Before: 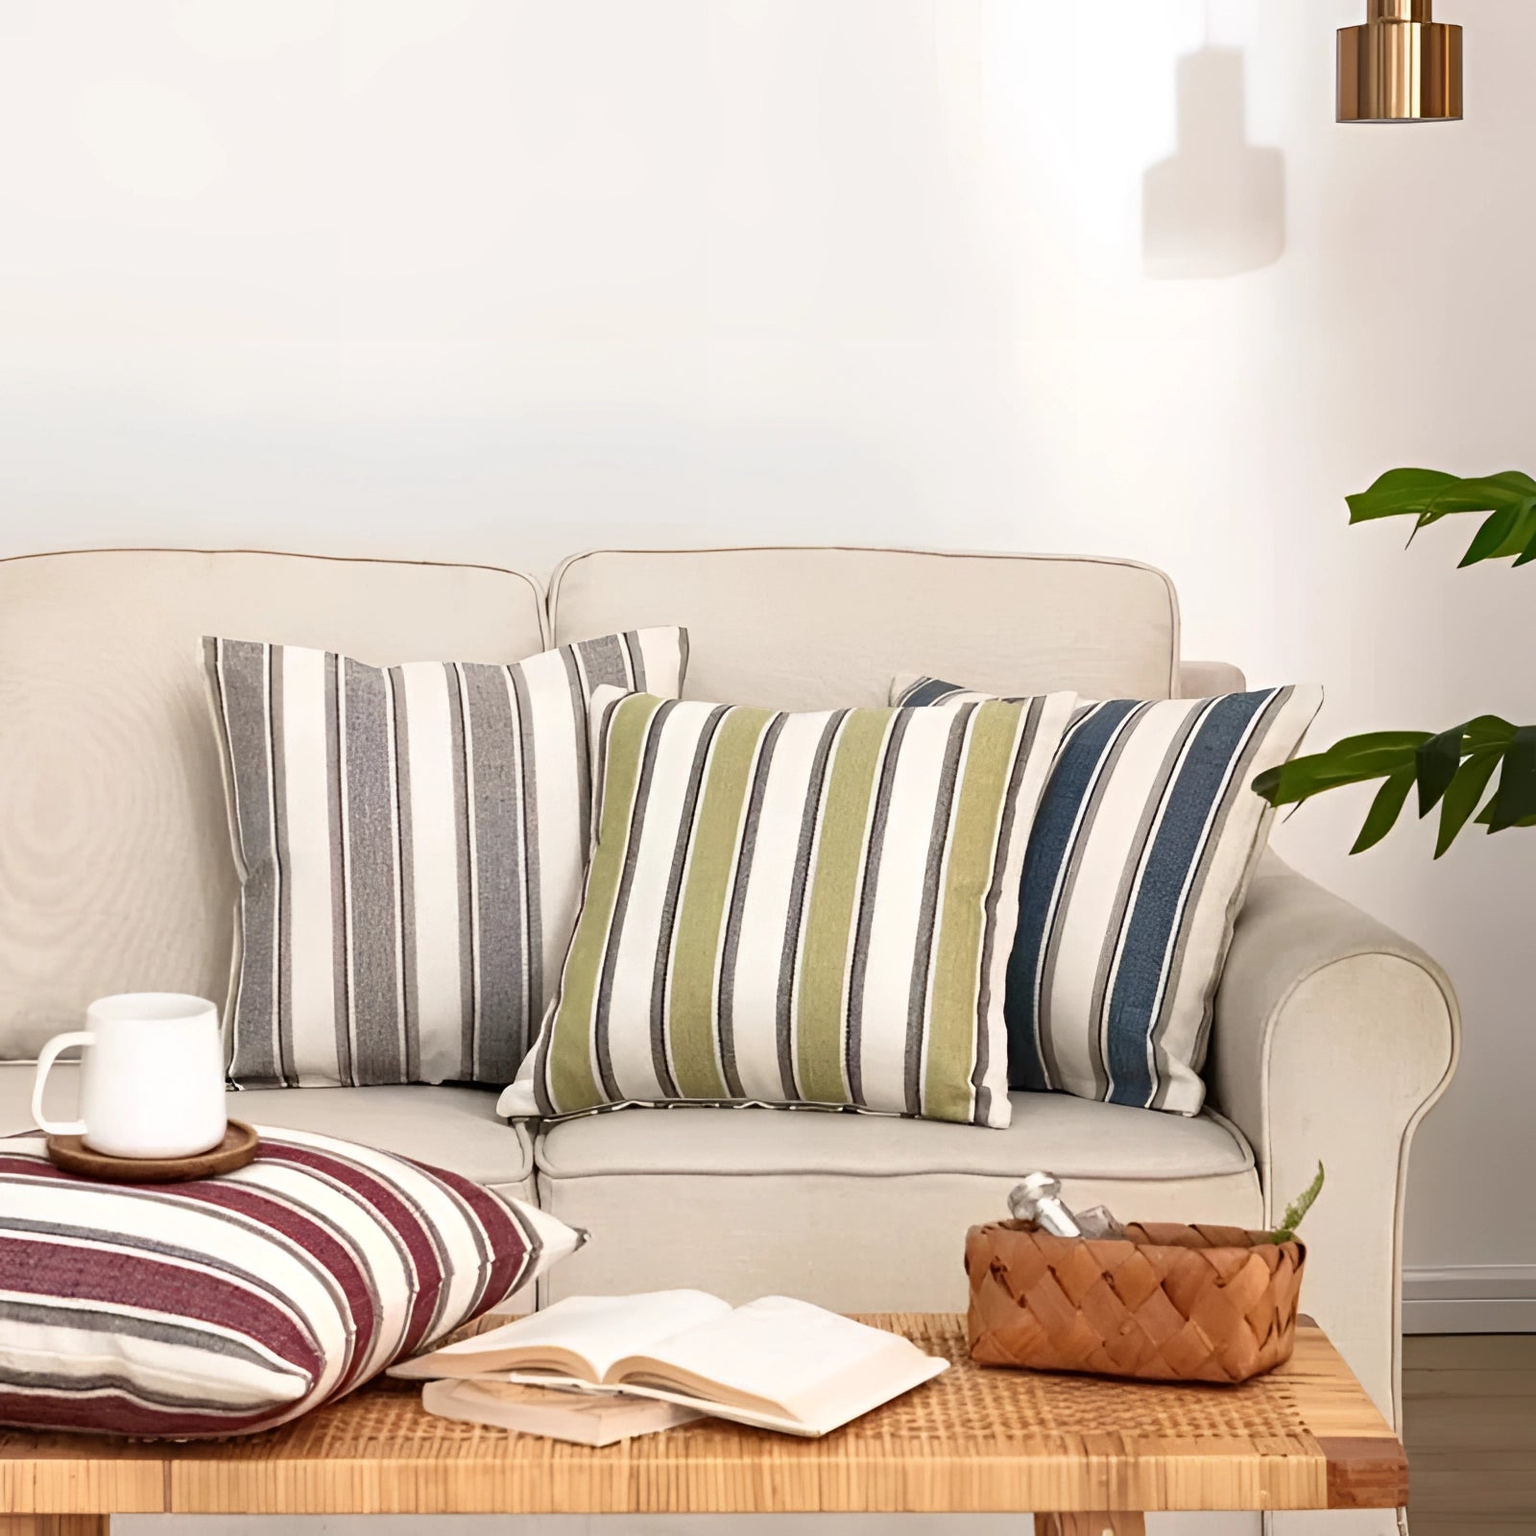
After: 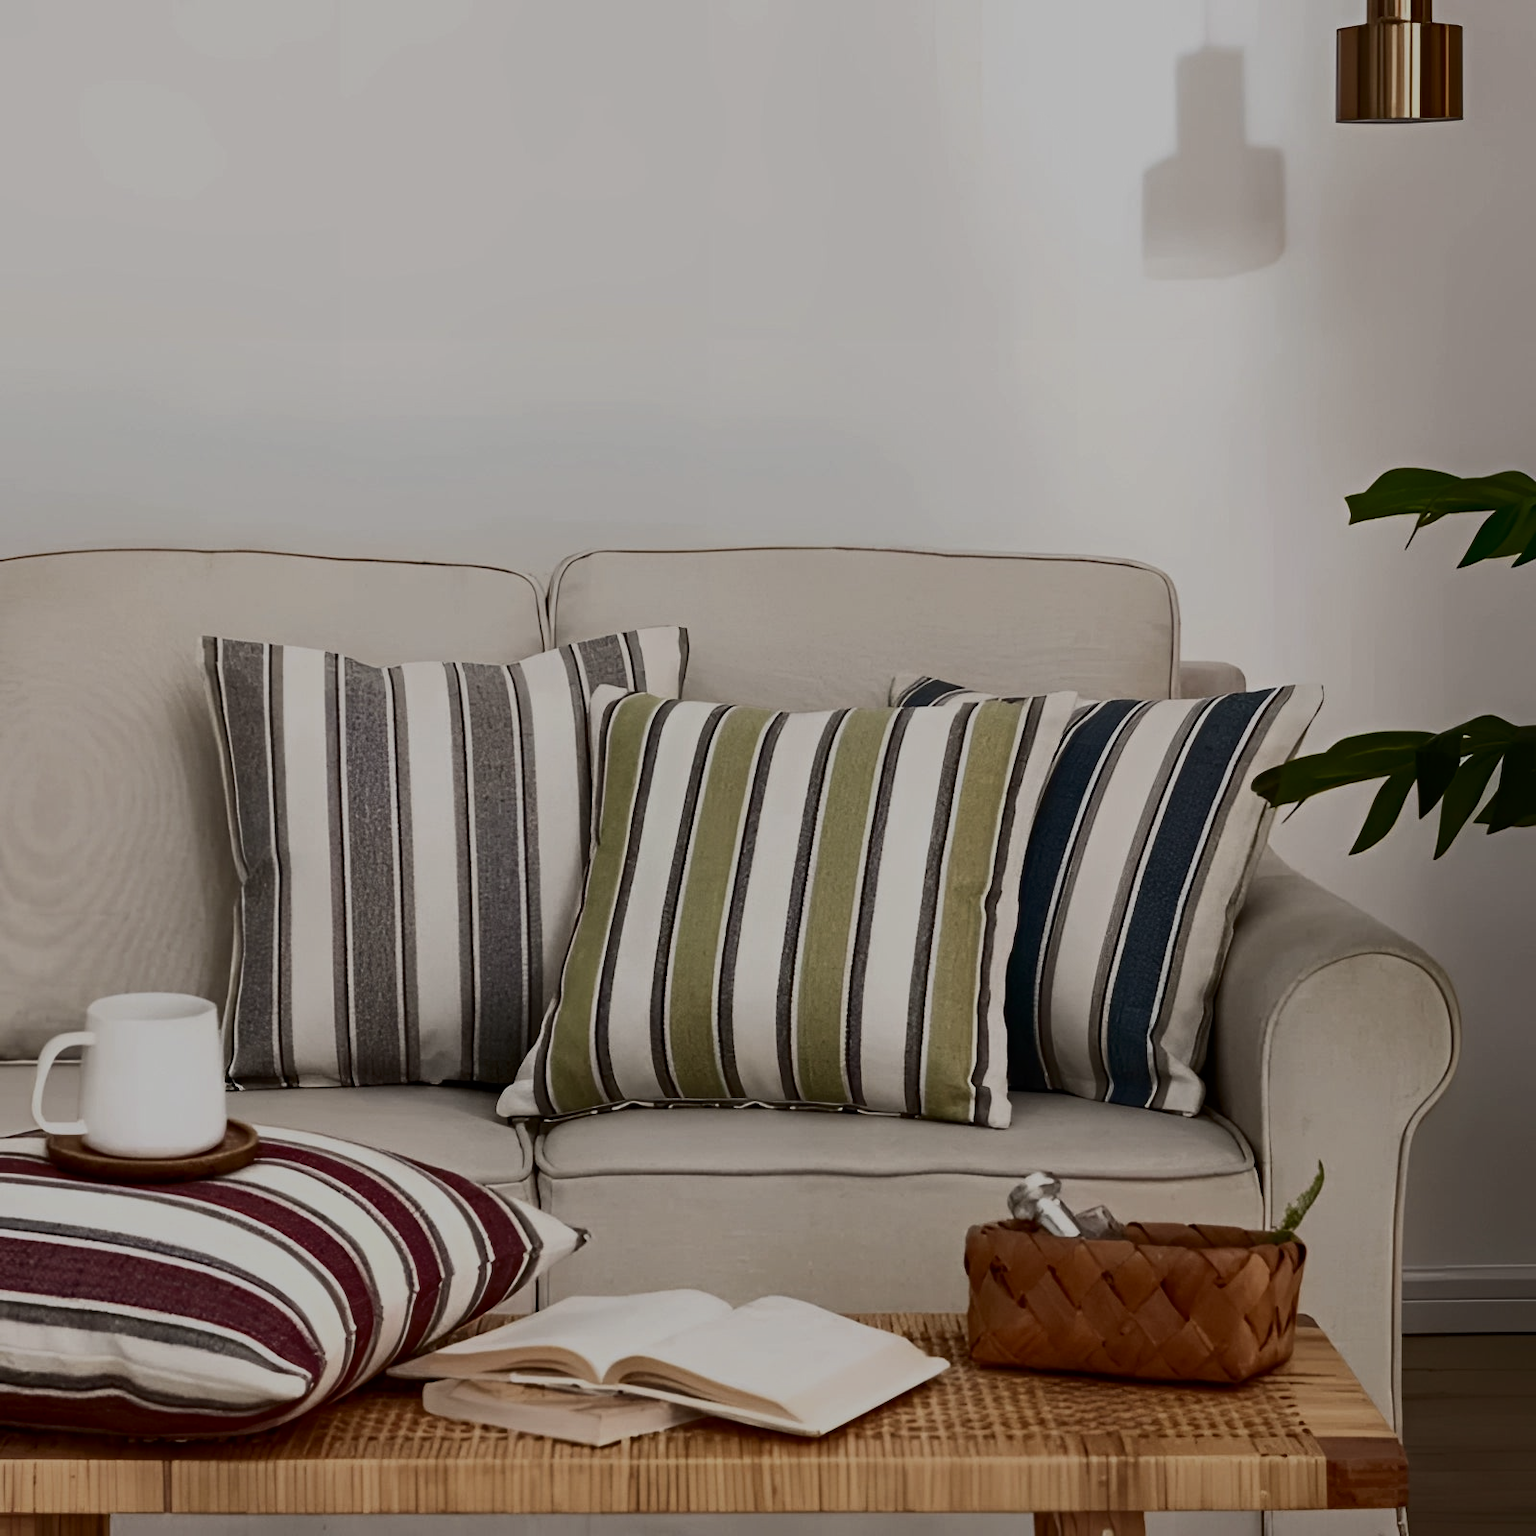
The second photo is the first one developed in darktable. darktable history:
exposure: exposure -1.468 EV, compensate highlight preservation false
contrast brightness saturation: contrast 0.28
